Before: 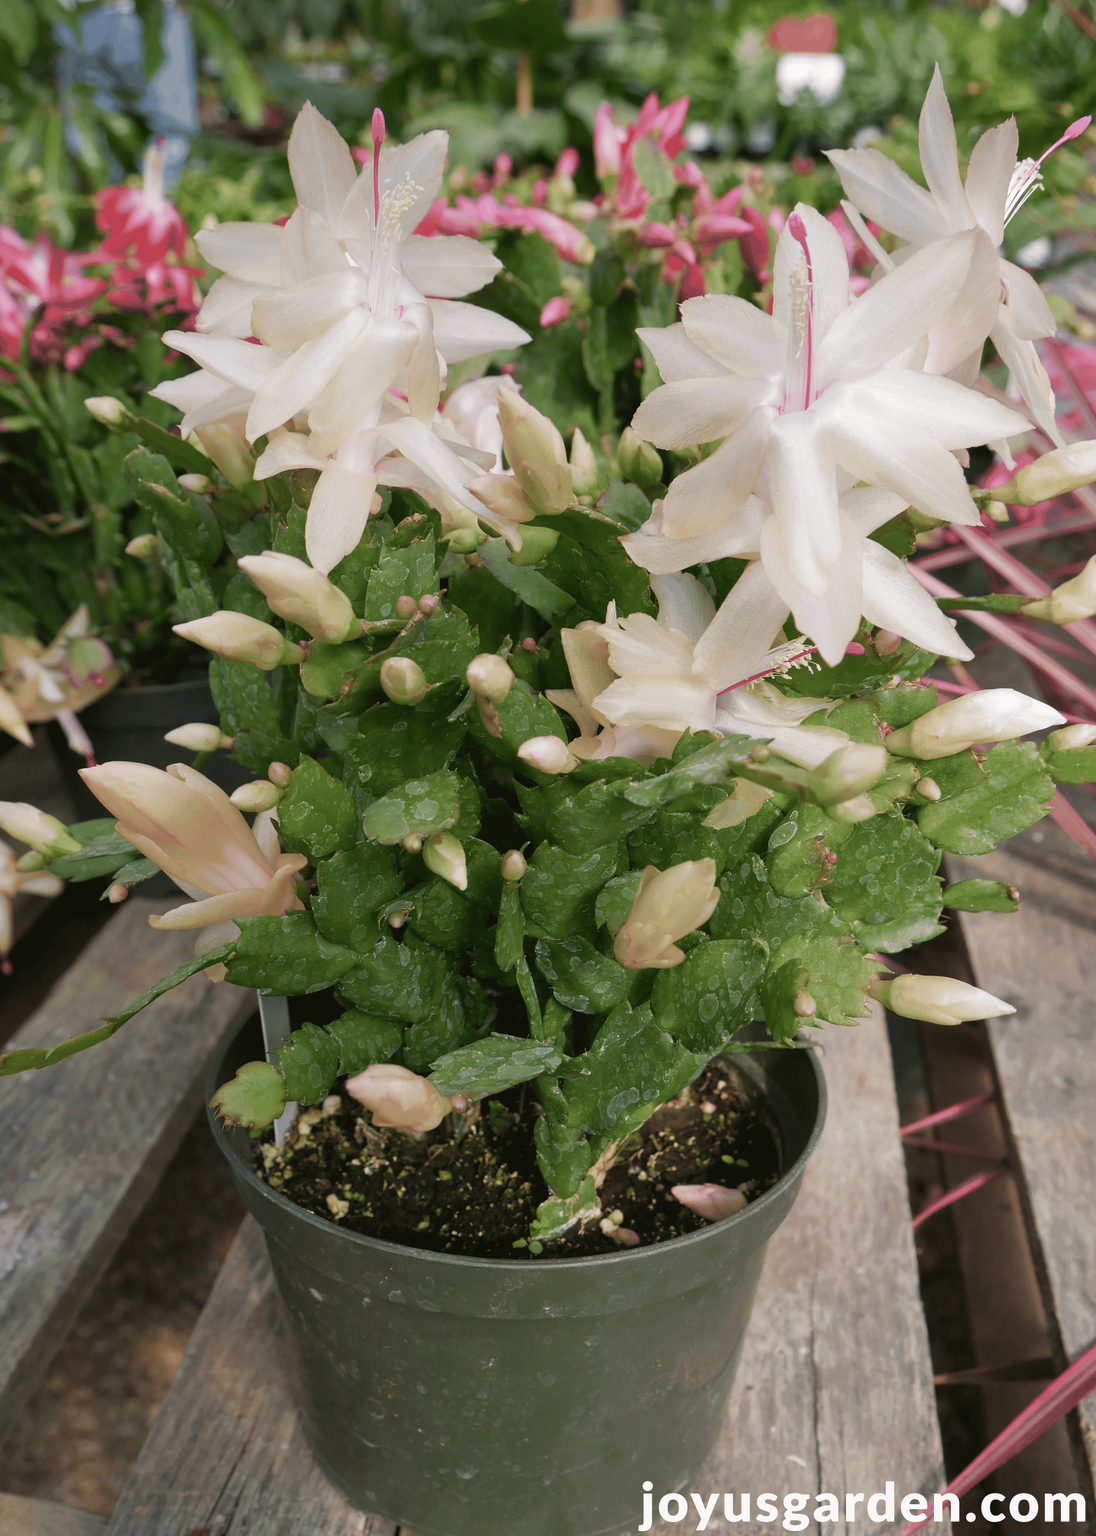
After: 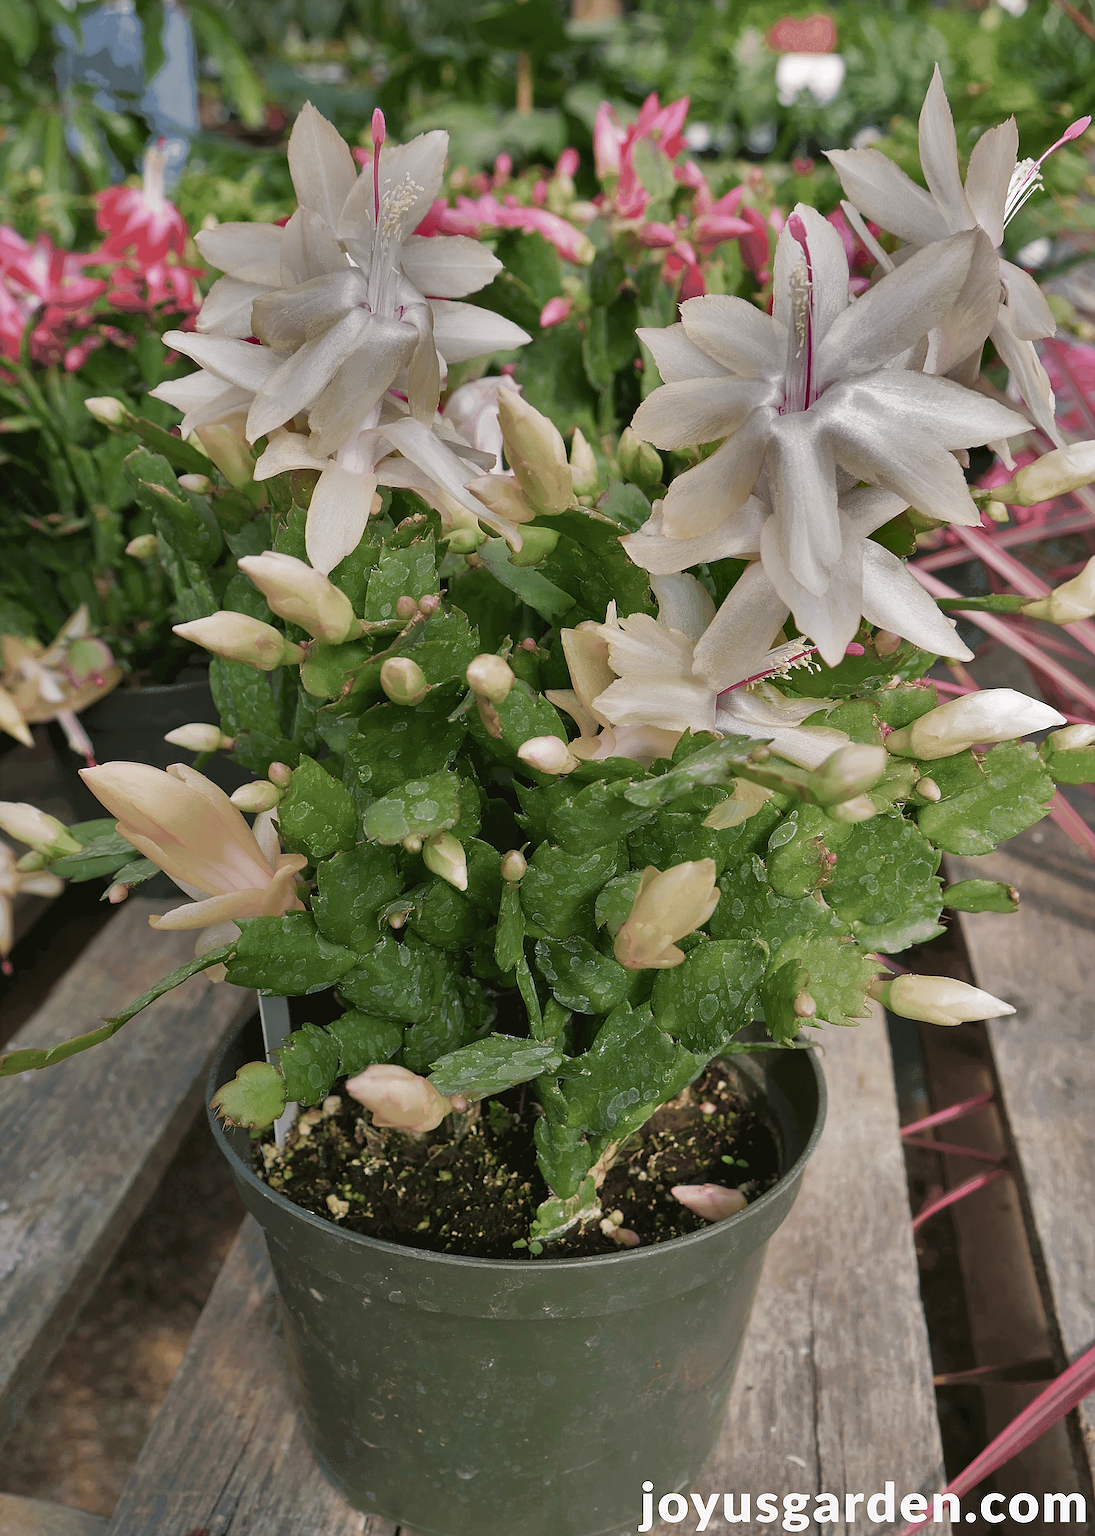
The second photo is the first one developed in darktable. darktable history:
sharpen: radius 1.685, amount 1.294
shadows and highlights: shadows 20.91, highlights -82.73, soften with gaussian
